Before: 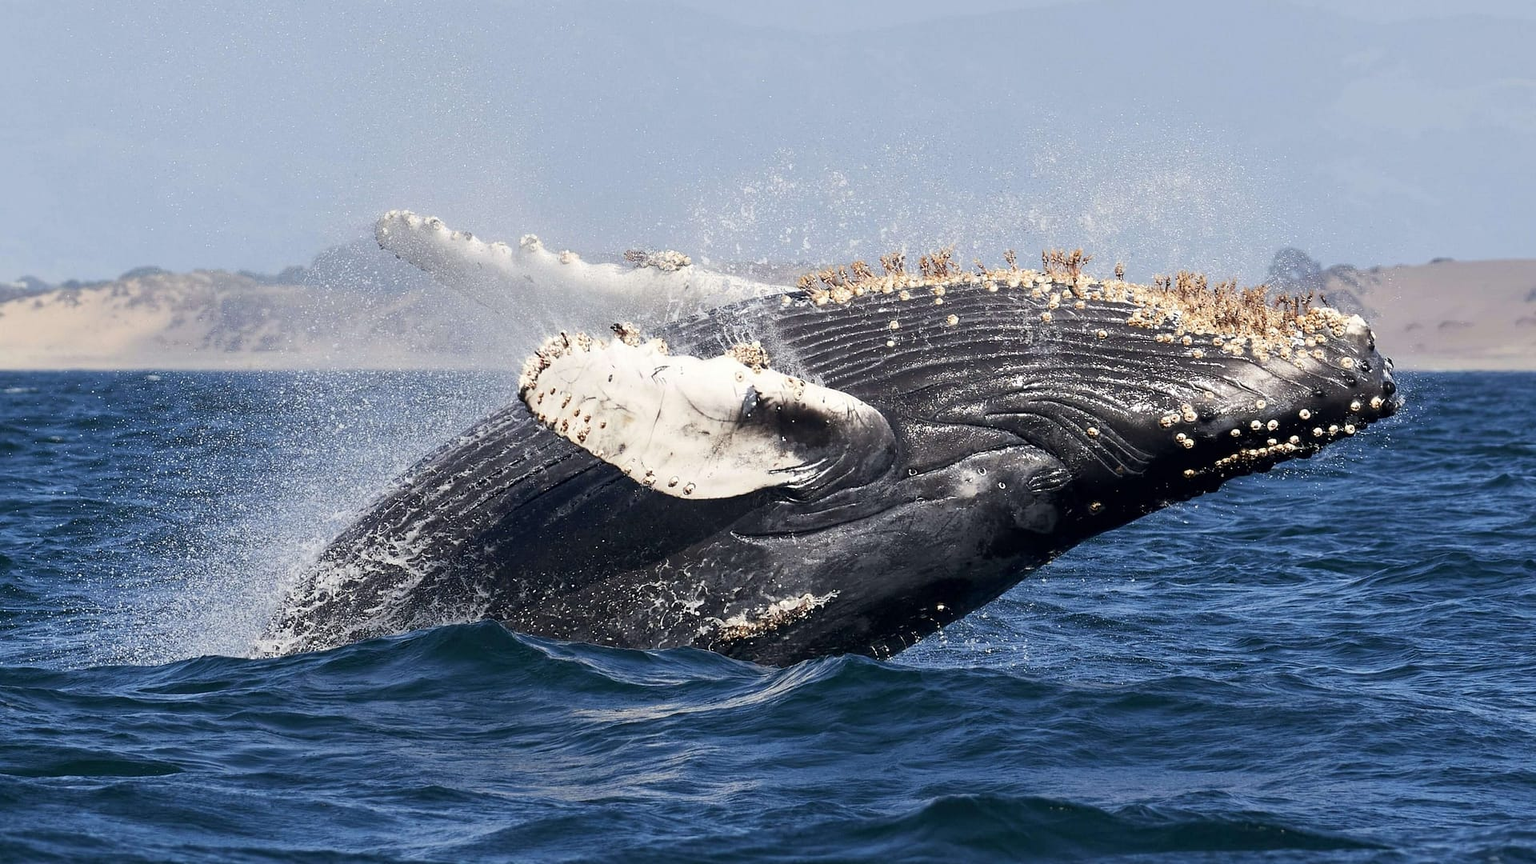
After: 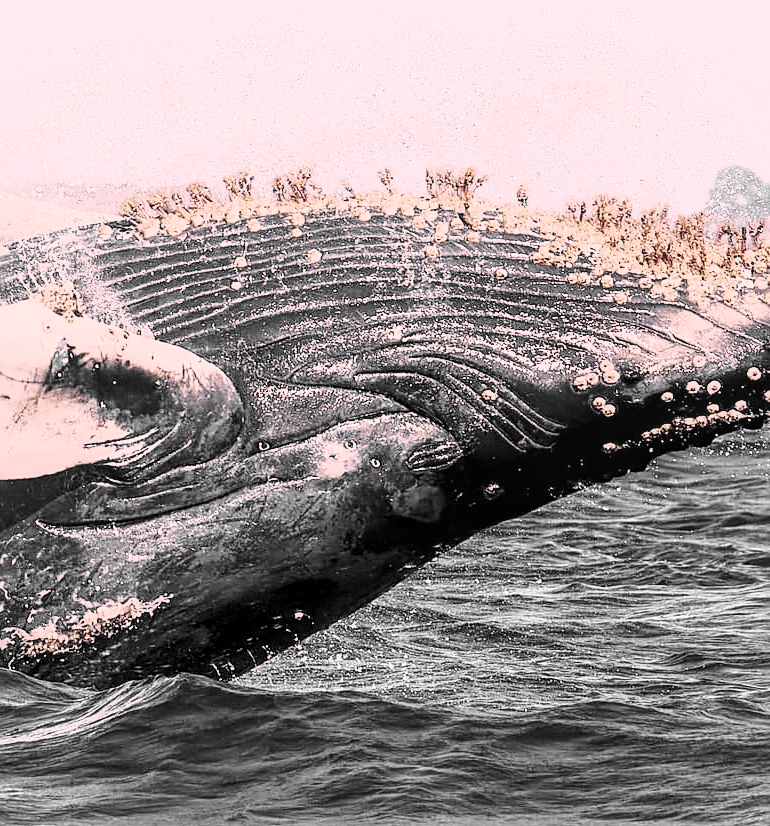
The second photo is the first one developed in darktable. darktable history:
sharpen: on, module defaults
exposure: black level correction 0.001, exposure 0.5 EV, compensate exposure bias true, compensate highlight preservation false
crop: left 45.721%, top 13.393%, right 14.118%, bottom 10.01%
color zones: curves: ch0 [(0, 0.497) (0.096, 0.361) (0.221, 0.538) (0.429, 0.5) (0.571, 0.5) (0.714, 0.5) (0.857, 0.5) (1, 0.497)]; ch1 [(0, 0.5) (0.143, 0.5) (0.257, -0.002) (0.429, 0.04) (0.571, -0.001) (0.714, -0.015) (0.857, 0.024) (1, 0.5)]
color correction: highlights a* 14.46, highlights b* 5.85, shadows a* -5.53, shadows b* -15.24, saturation 0.85
base curve: curves: ch0 [(0, 0) (0.028, 0.03) (0.121, 0.232) (0.46, 0.748) (0.859, 0.968) (1, 1)], preserve colors none
local contrast: on, module defaults
